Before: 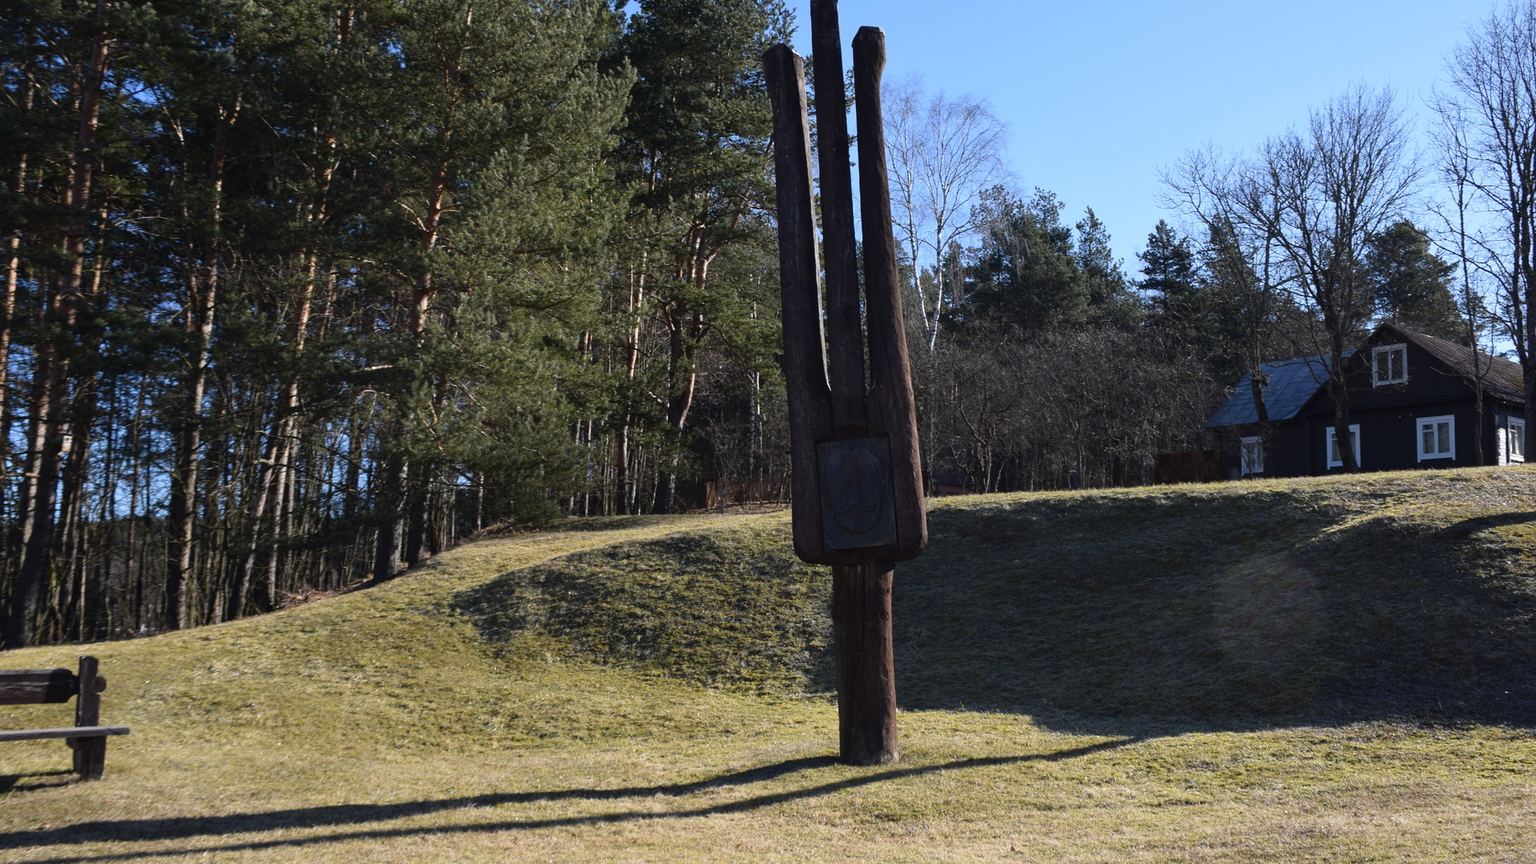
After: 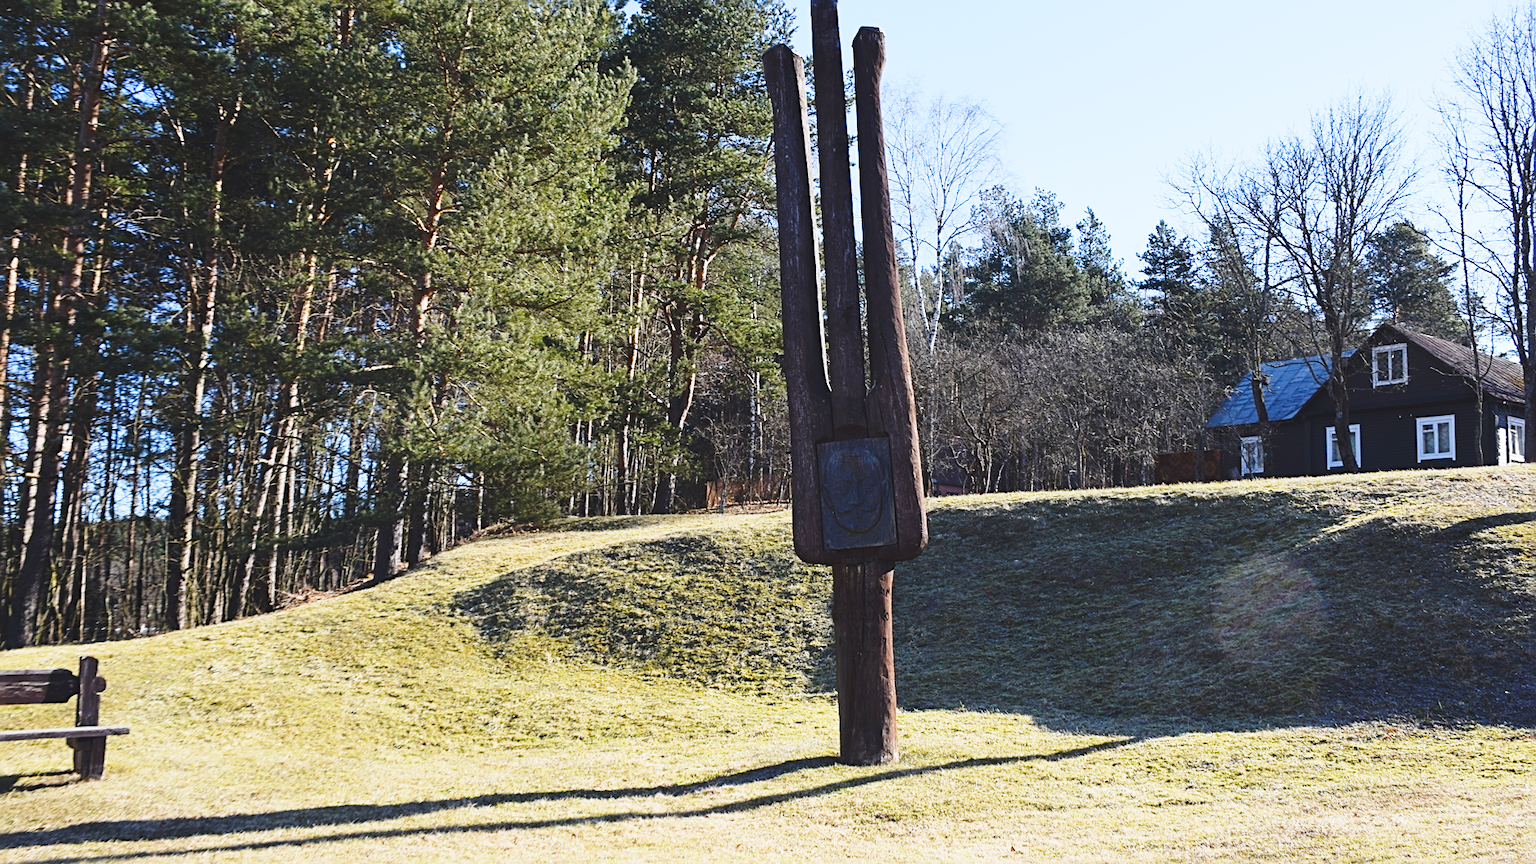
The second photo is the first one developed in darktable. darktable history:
exposure: black level correction 0, exposure 0.689 EV, compensate exposure bias true, compensate highlight preservation false
sharpen: radius 2.774
base curve: curves: ch0 [(0, 0) (0.028, 0.03) (0.121, 0.232) (0.46, 0.748) (0.859, 0.968) (1, 1)], preserve colors none
contrast brightness saturation: contrast -0.094, brightness 0.04, saturation 0.08
